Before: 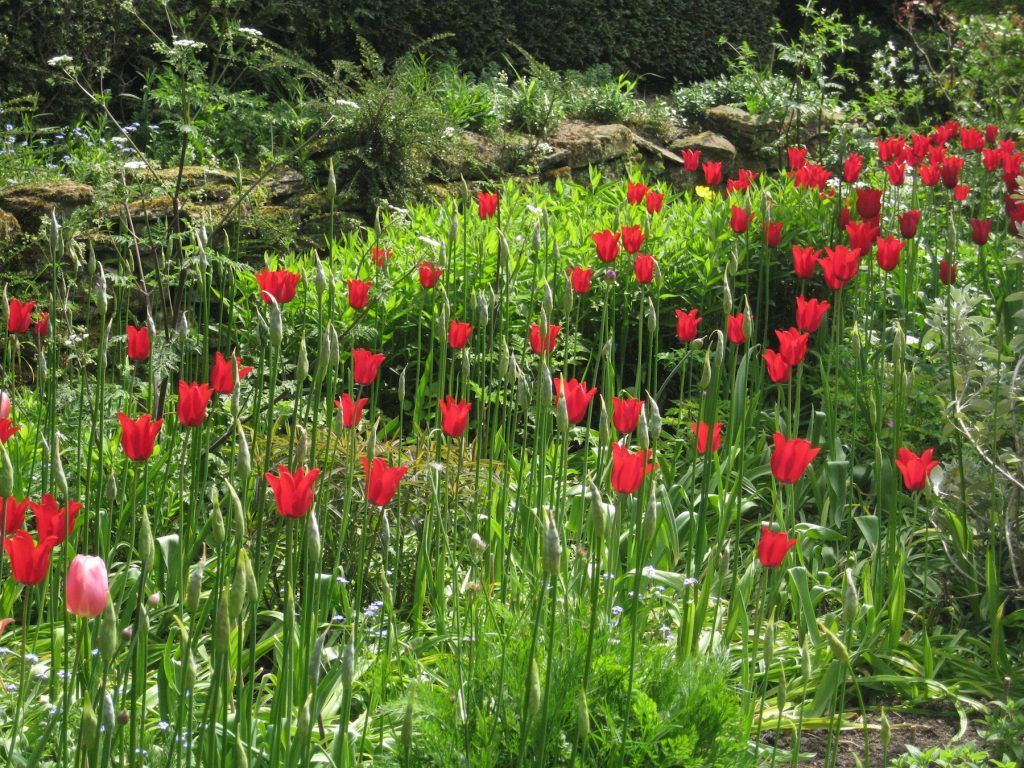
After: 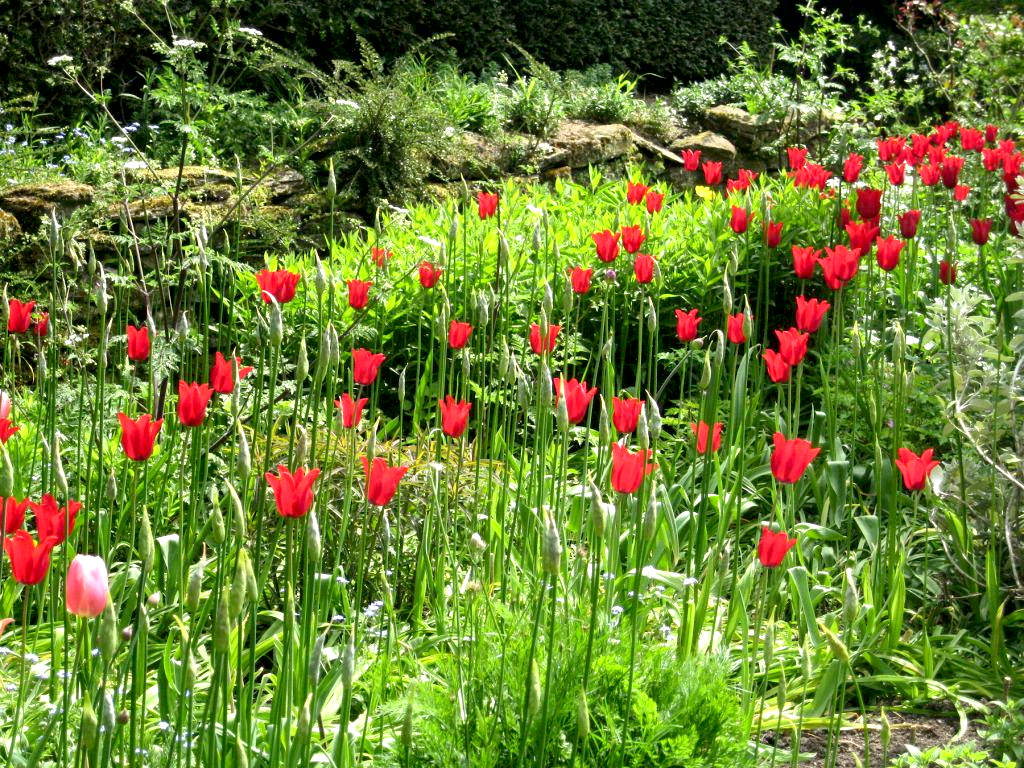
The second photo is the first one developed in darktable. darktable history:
contrast brightness saturation: contrast 0.138
exposure: black level correction 0.012, exposure 0.701 EV, compensate highlight preservation false
